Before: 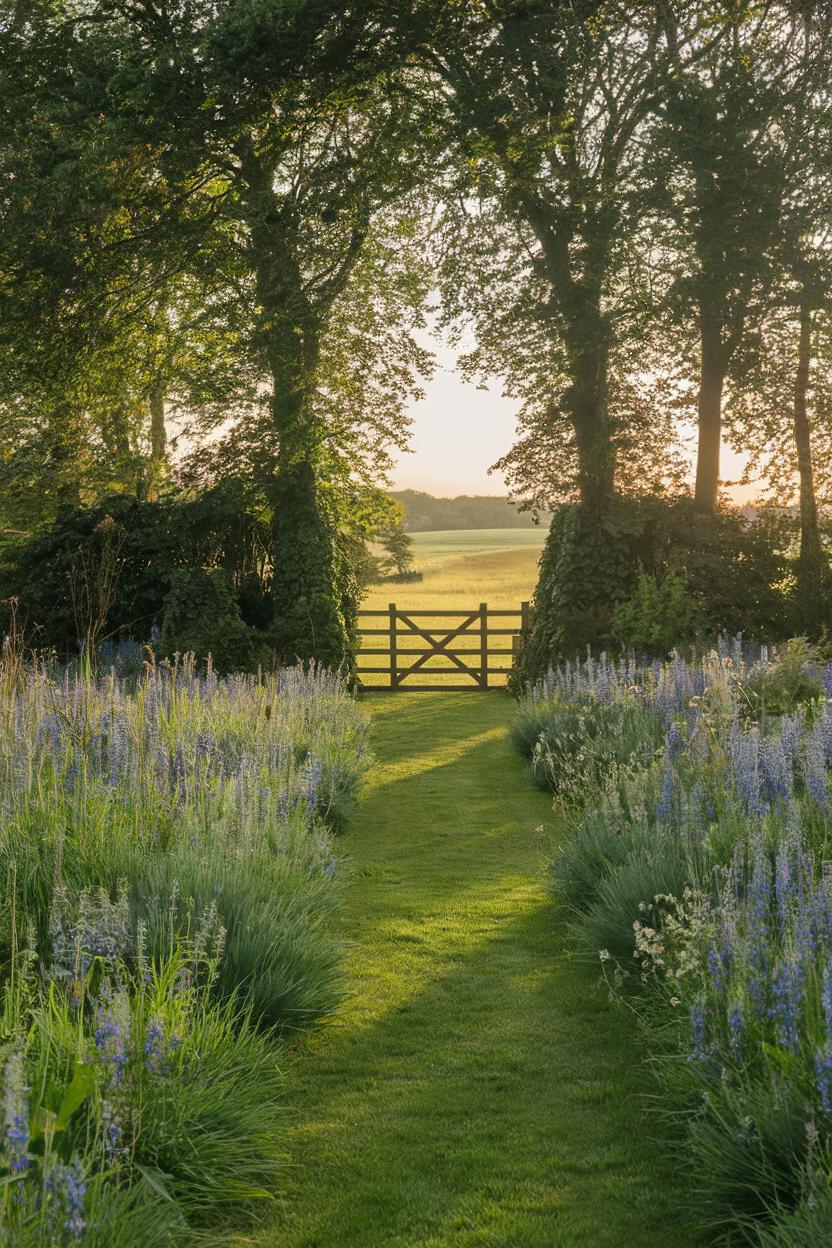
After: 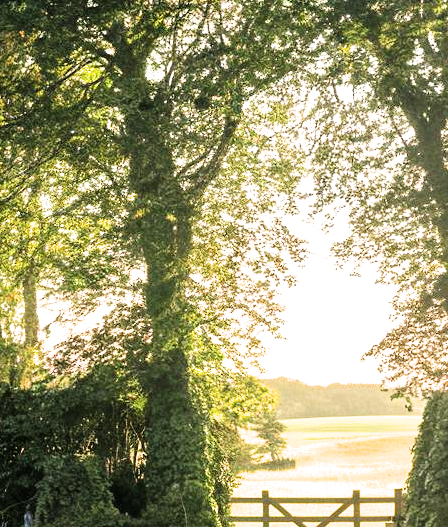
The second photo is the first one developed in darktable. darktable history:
exposure: black level correction 0, exposure 1.379 EV, compensate exposure bias true, compensate highlight preservation false
filmic rgb: black relative exposure -8.07 EV, white relative exposure 3 EV, hardness 5.35, contrast 1.25
crop: left 15.306%, top 9.065%, right 30.789%, bottom 48.638%
